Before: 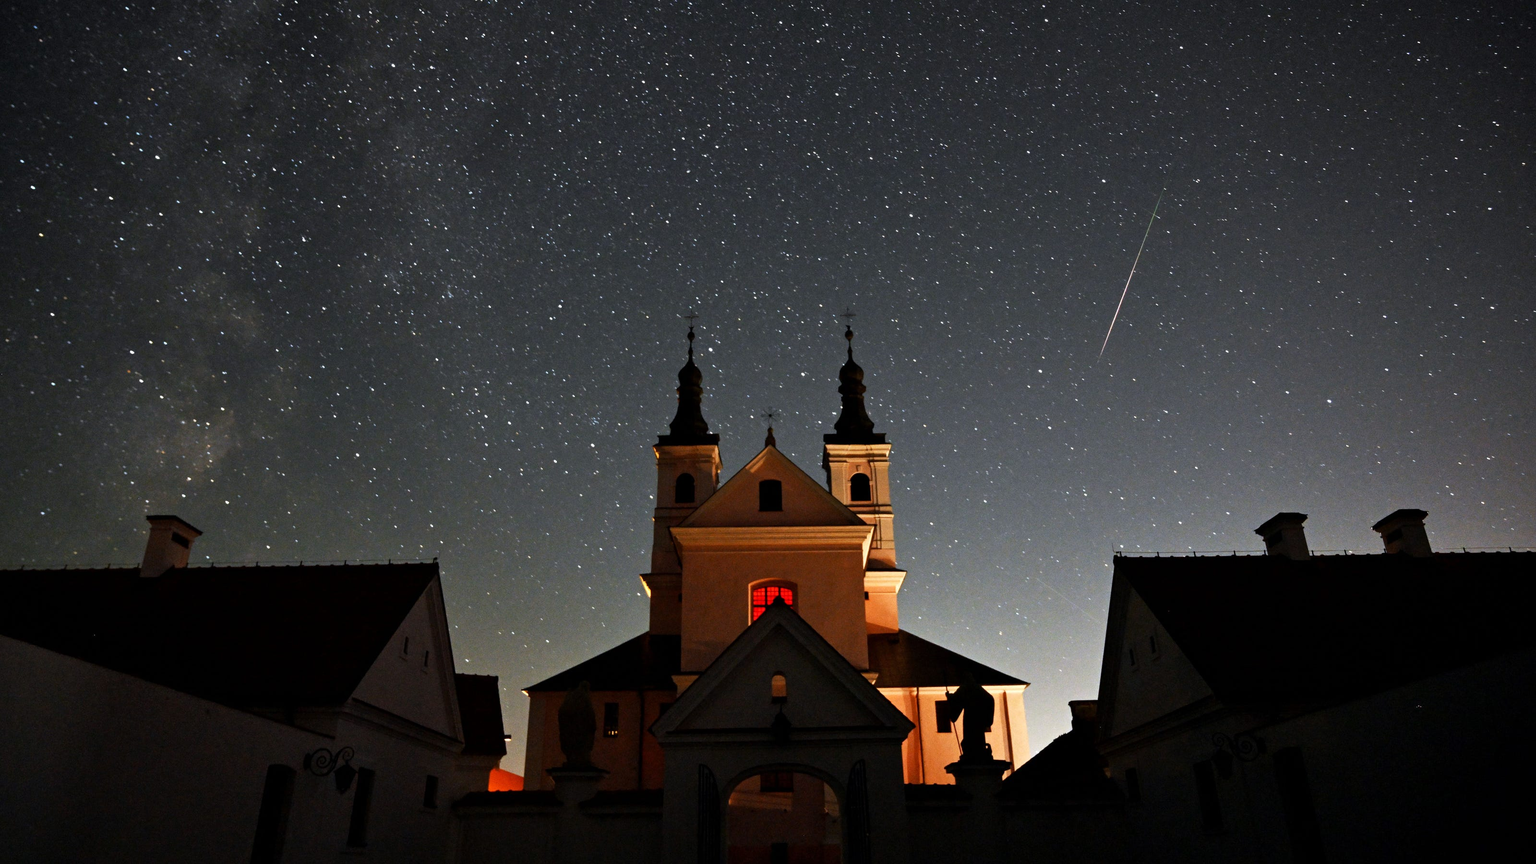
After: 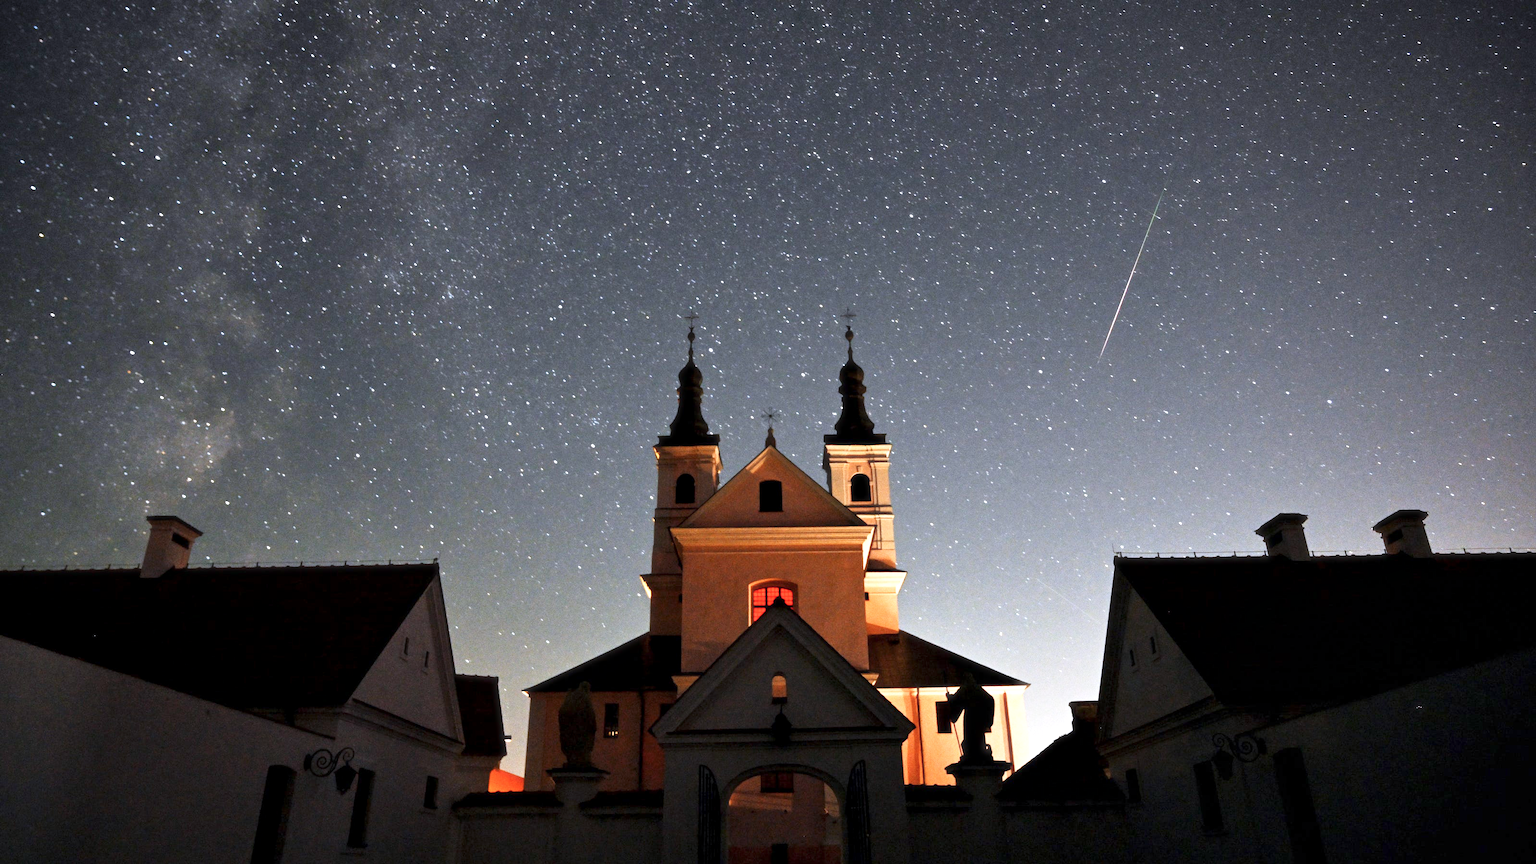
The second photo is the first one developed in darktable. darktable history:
exposure: black level correction 0, exposure 0.5 EV, compensate highlight preservation false
base curve: curves: ch0 [(0, 0) (0.204, 0.334) (0.55, 0.733) (1, 1)], preserve colors none
haze removal: strength -0.095, compatibility mode true, adaptive false
local contrast: highlights 105%, shadows 102%, detail 120%, midtone range 0.2
color calibration: gray › normalize channels true, illuminant as shot in camera, x 0.358, y 0.373, temperature 4628.91 K, gamut compression 0.014
